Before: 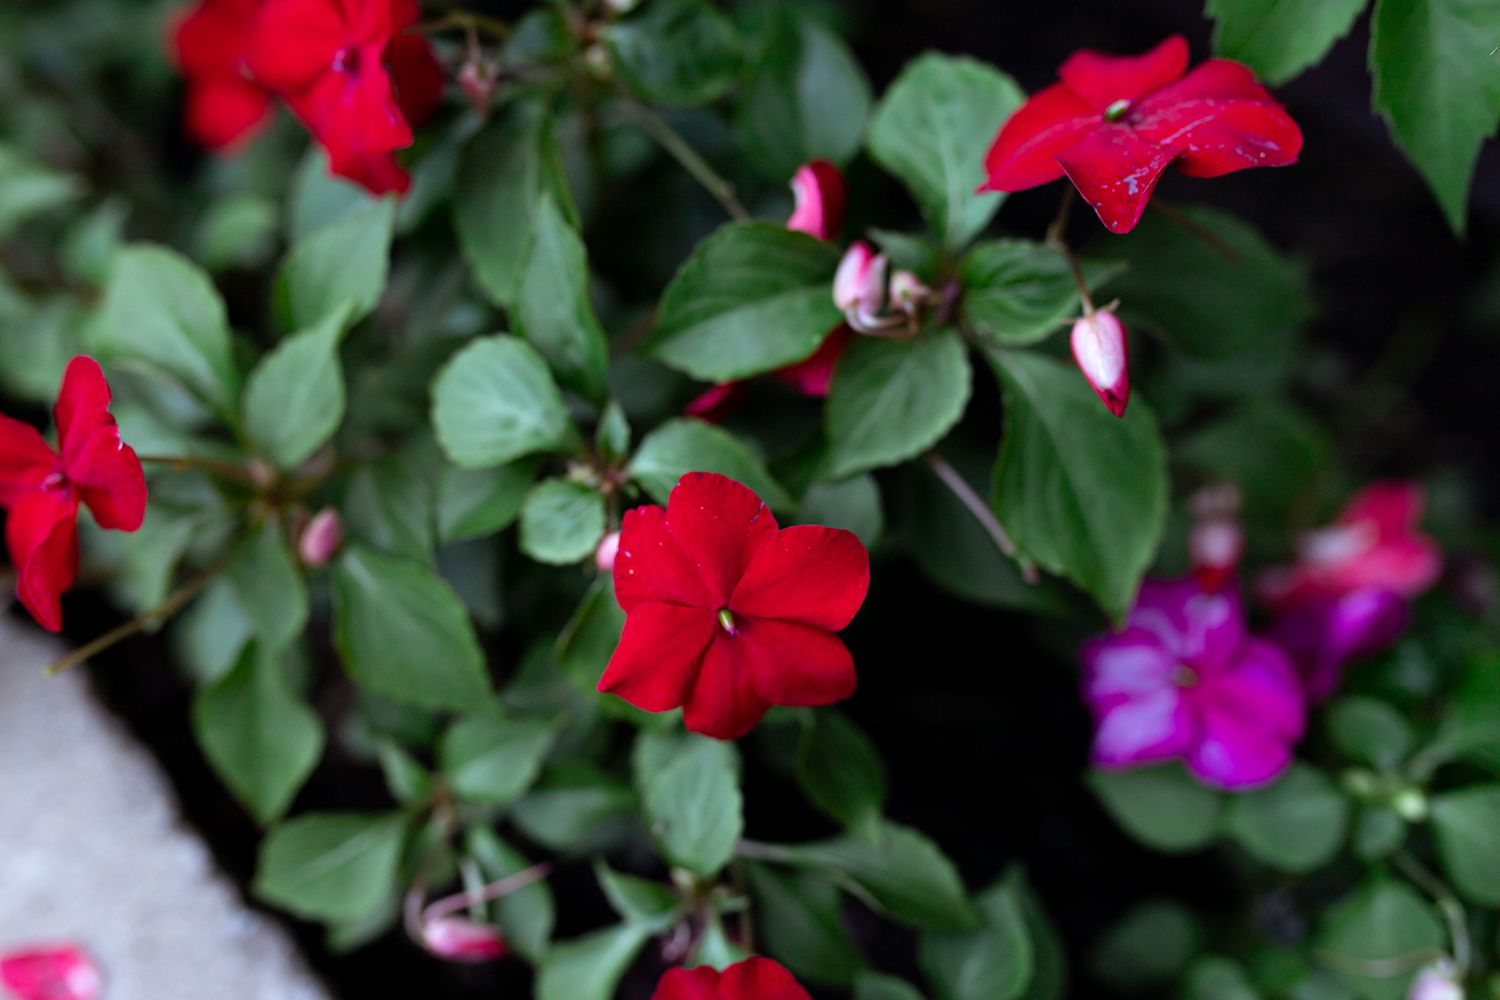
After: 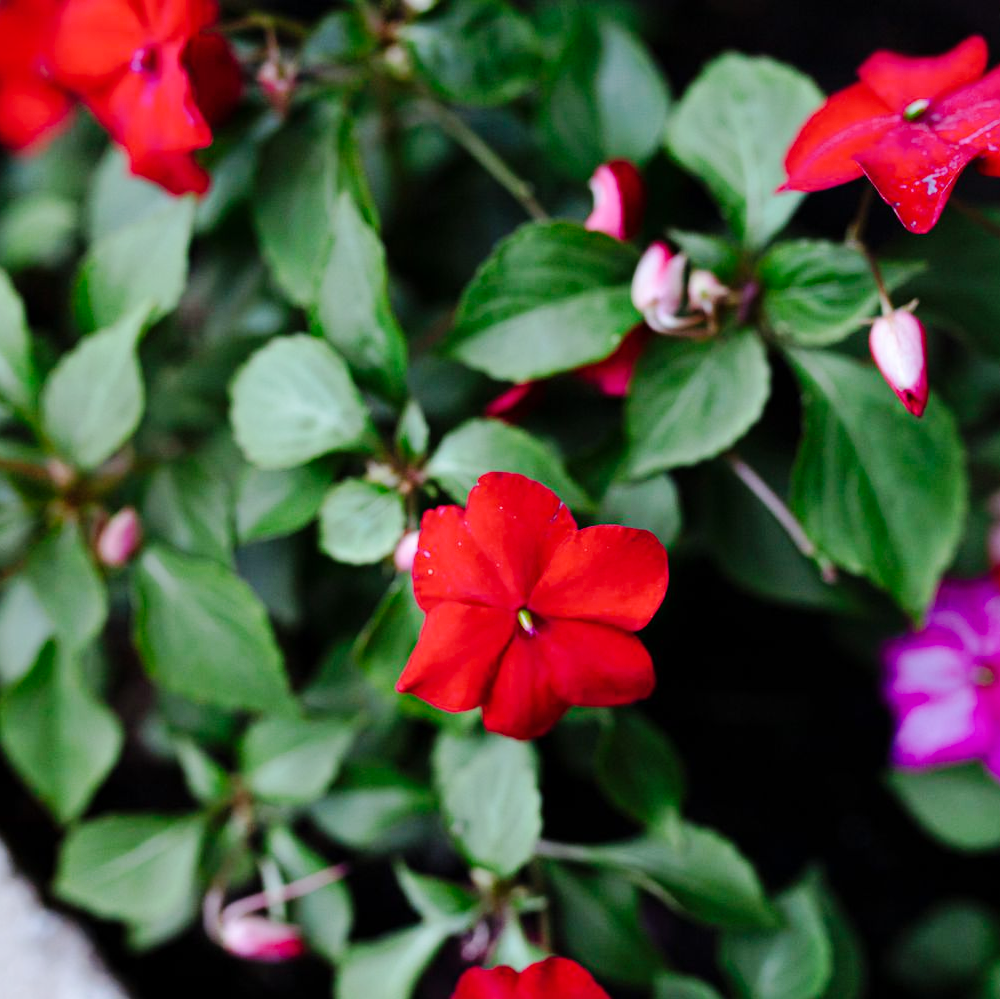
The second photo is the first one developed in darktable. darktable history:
crop and rotate: left 13.407%, right 19.892%
tone curve: curves: ch0 [(0, 0) (0.131, 0.135) (0.288, 0.372) (0.451, 0.608) (0.612, 0.739) (0.736, 0.832) (1, 1)]; ch1 [(0, 0) (0.392, 0.398) (0.487, 0.471) (0.496, 0.493) (0.519, 0.531) (0.557, 0.591) (0.581, 0.639) (0.622, 0.711) (1, 1)]; ch2 [(0, 0) (0.388, 0.344) (0.438, 0.425) (0.476, 0.482) (0.502, 0.508) (0.524, 0.531) (0.538, 0.58) (0.58, 0.621) (0.613, 0.679) (0.655, 0.738) (1, 1)], preserve colors none
